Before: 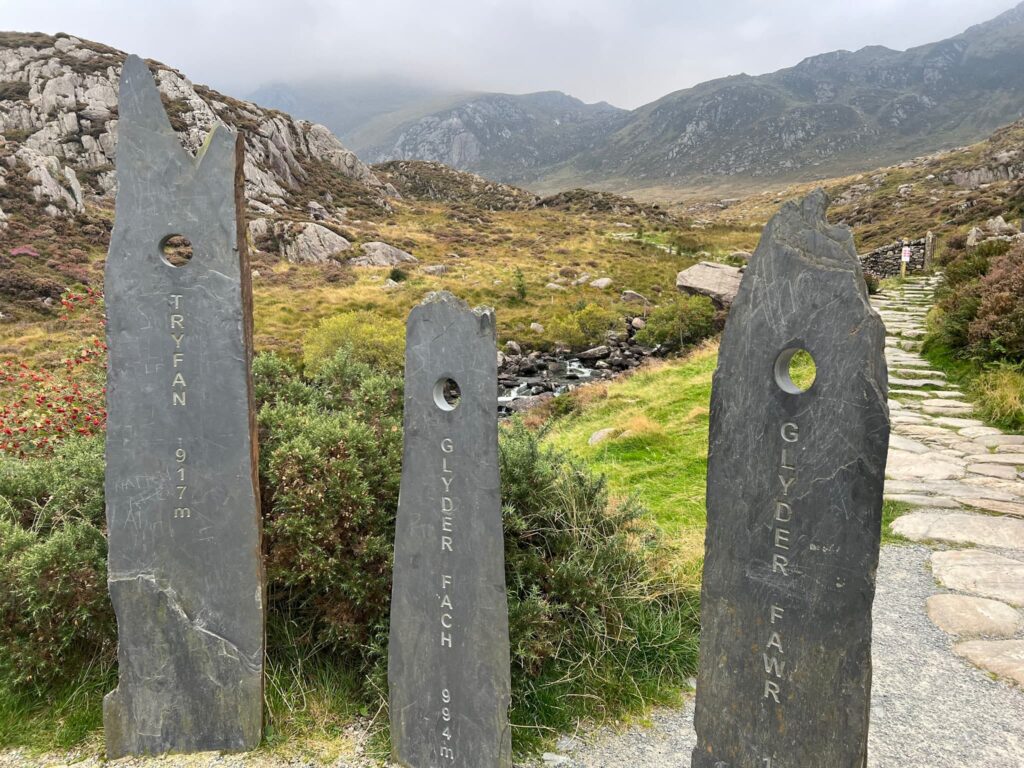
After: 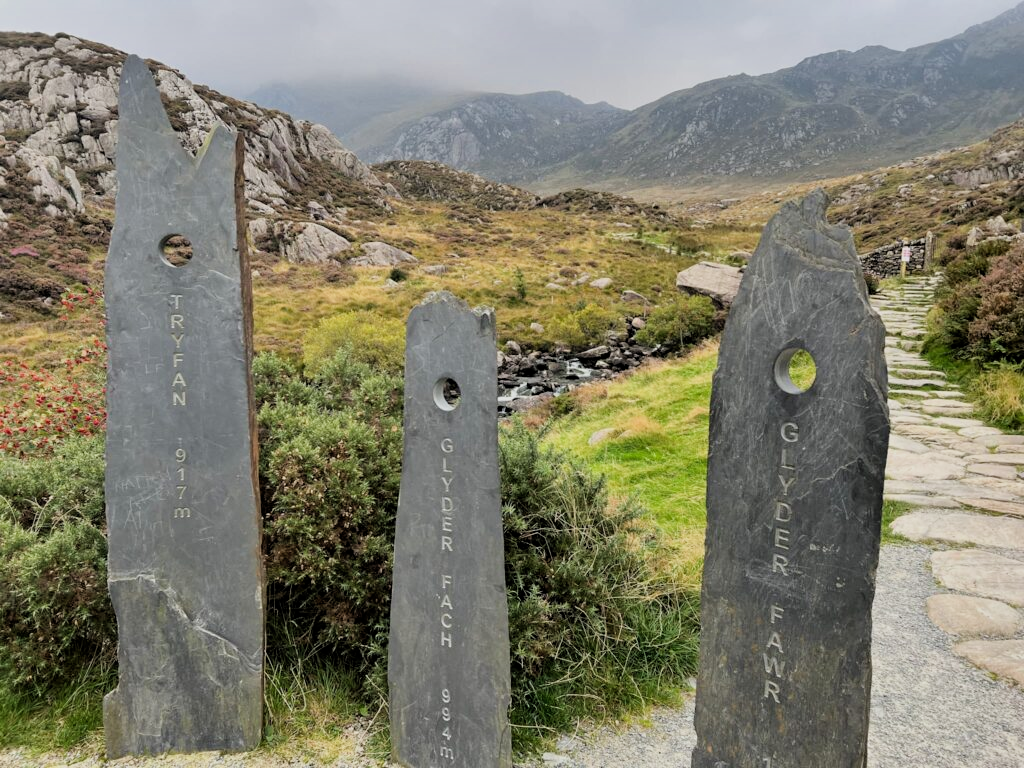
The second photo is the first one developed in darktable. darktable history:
filmic rgb: black relative exposure -7.75 EV, white relative exposure 4.35 EV, target black luminance 0%, hardness 3.76, latitude 50.79%, contrast 1.074, highlights saturation mix 8.79%, shadows ↔ highlights balance -0.239%, iterations of high-quality reconstruction 10
shadows and highlights: shadows 60.61, soften with gaussian
